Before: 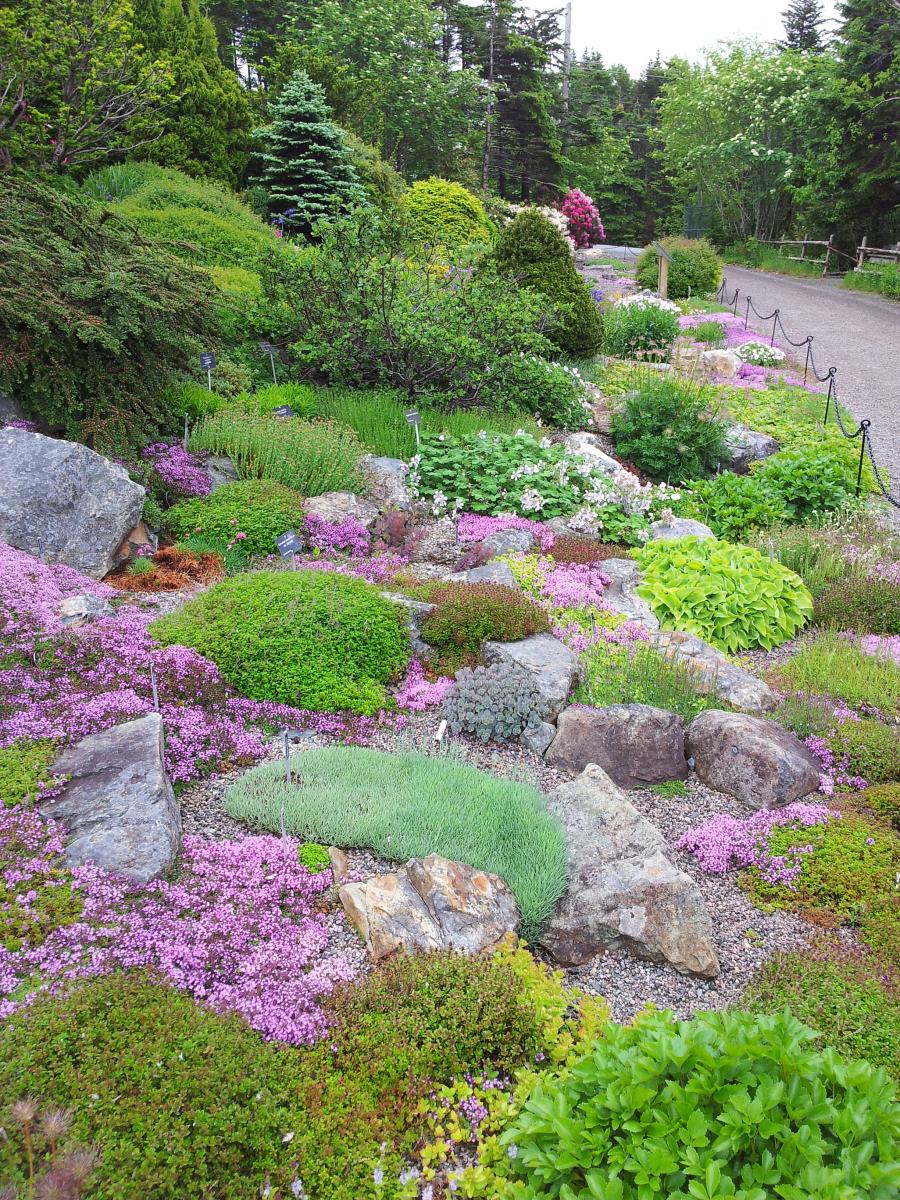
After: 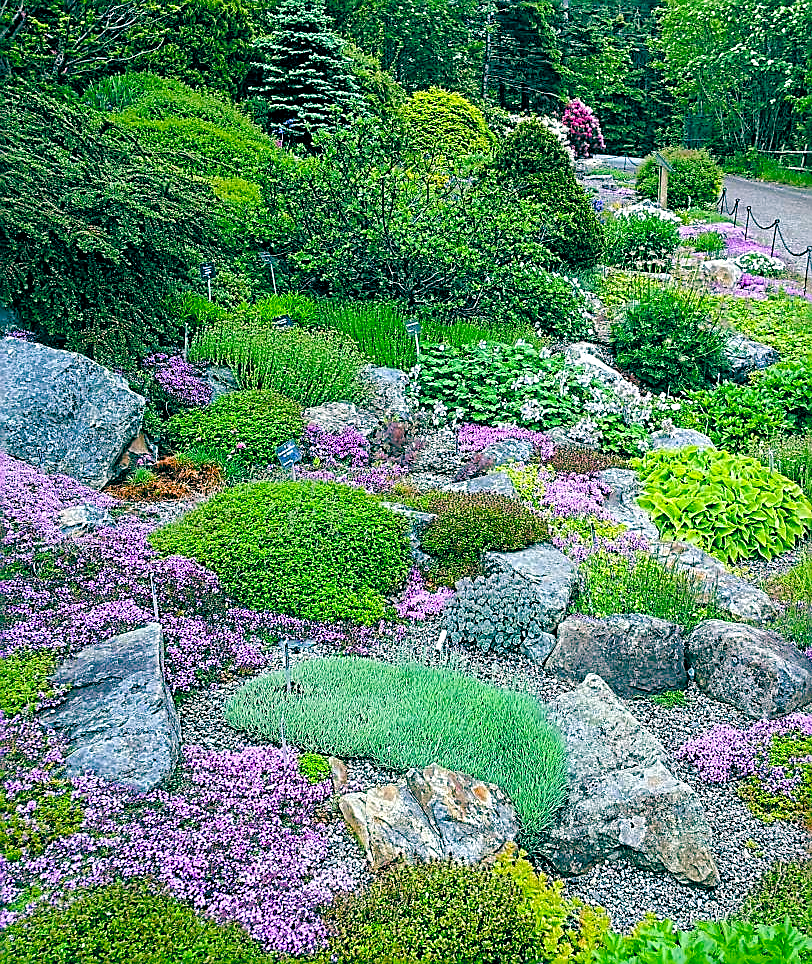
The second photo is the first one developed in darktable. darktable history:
local contrast: mode bilateral grid, contrast 20, coarseness 49, detail 120%, midtone range 0.2
crop: top 7.54%, right 9.689%, bottom 12.088%
tone equalizer: edges refinement/feathering 500, mask exposure compensation -1.57 EV, preserve details no
sharpen: amount 0.736
color balance rgb: global offset › luminance -0.543%, global offset › chroma 0.901%, global offset › hue 175.02°, linear chroma grading › global chroma 25.417%, perceptual saturation grading › global saturation 20%, perceptual saturation grading › highlights -25.867%, perceptual saturation grading › shadows 50.198%
contrast equalizer: y [[0.5, 0.5, 0.5, 0.539, 0.64, 0.611], [0.5 ×6], [0.5 ×6], [0 ×6], [0 ×6]]
